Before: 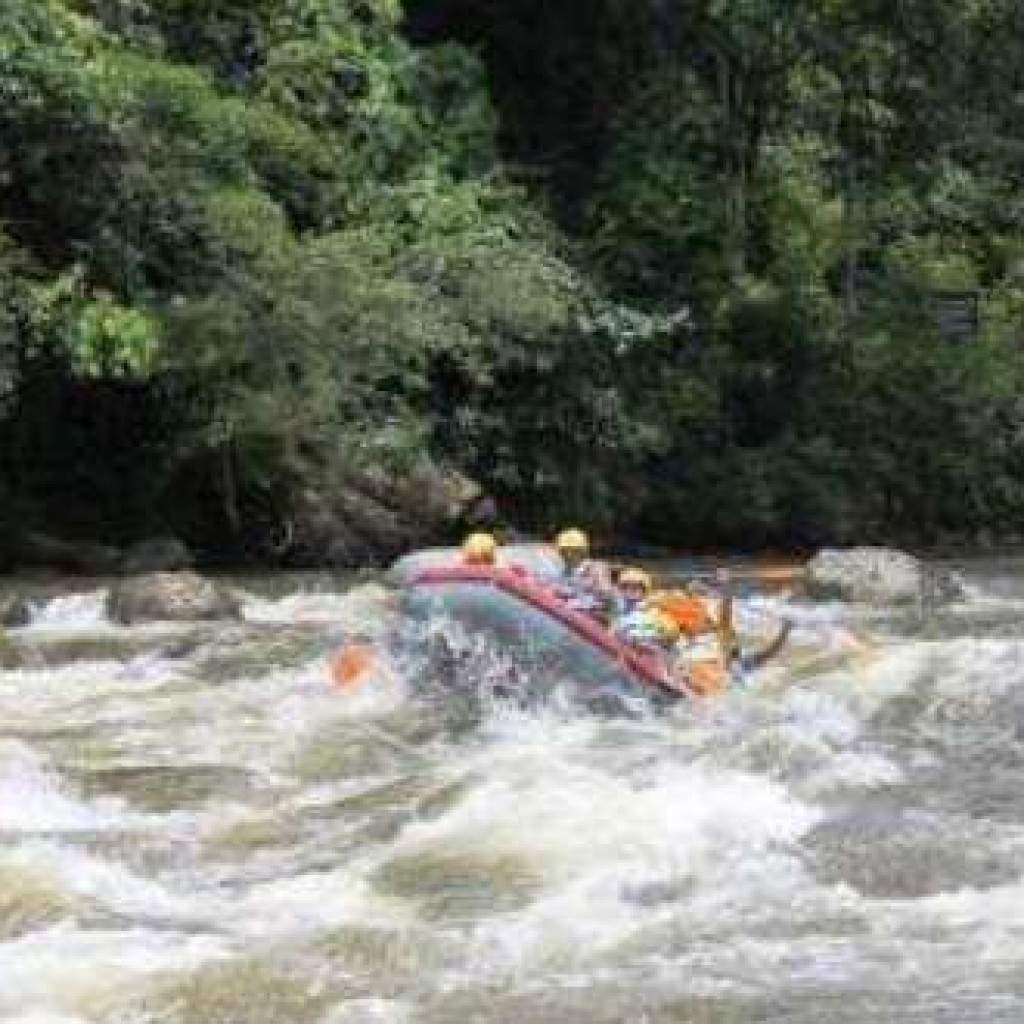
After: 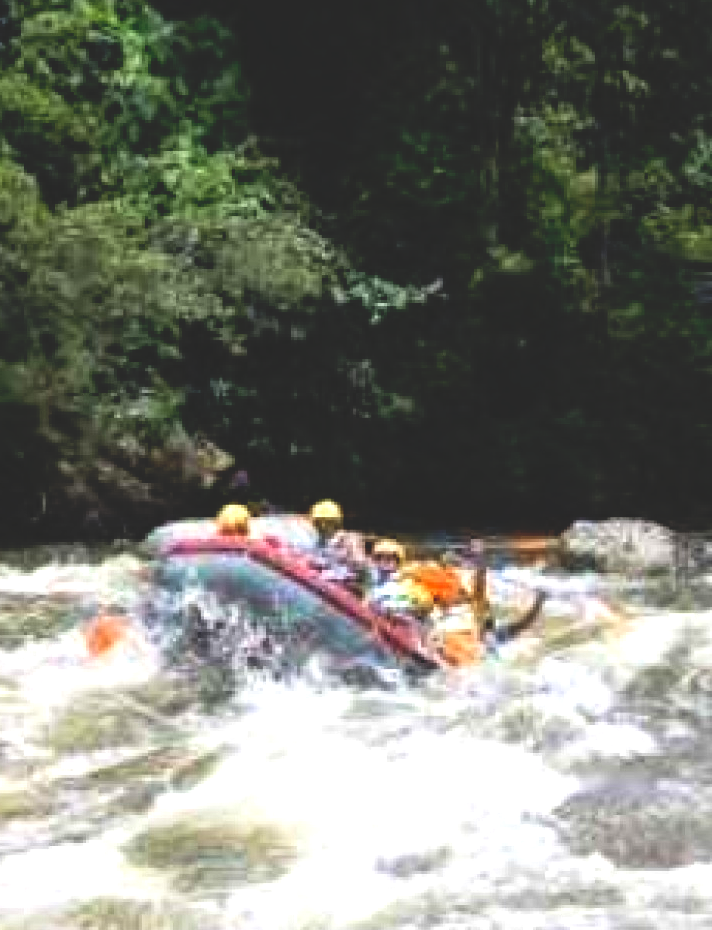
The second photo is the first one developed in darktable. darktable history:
crop and rotate: left 24.034%, top 2.838%, right 6.406%, bottom 6.299%
exposure: exposure 0.559 EV, compensate highlight preservation false
base curve: curves: ch0 [(0, 0.02) (0.083, 0.036) (1, 1)], preserve colors none
